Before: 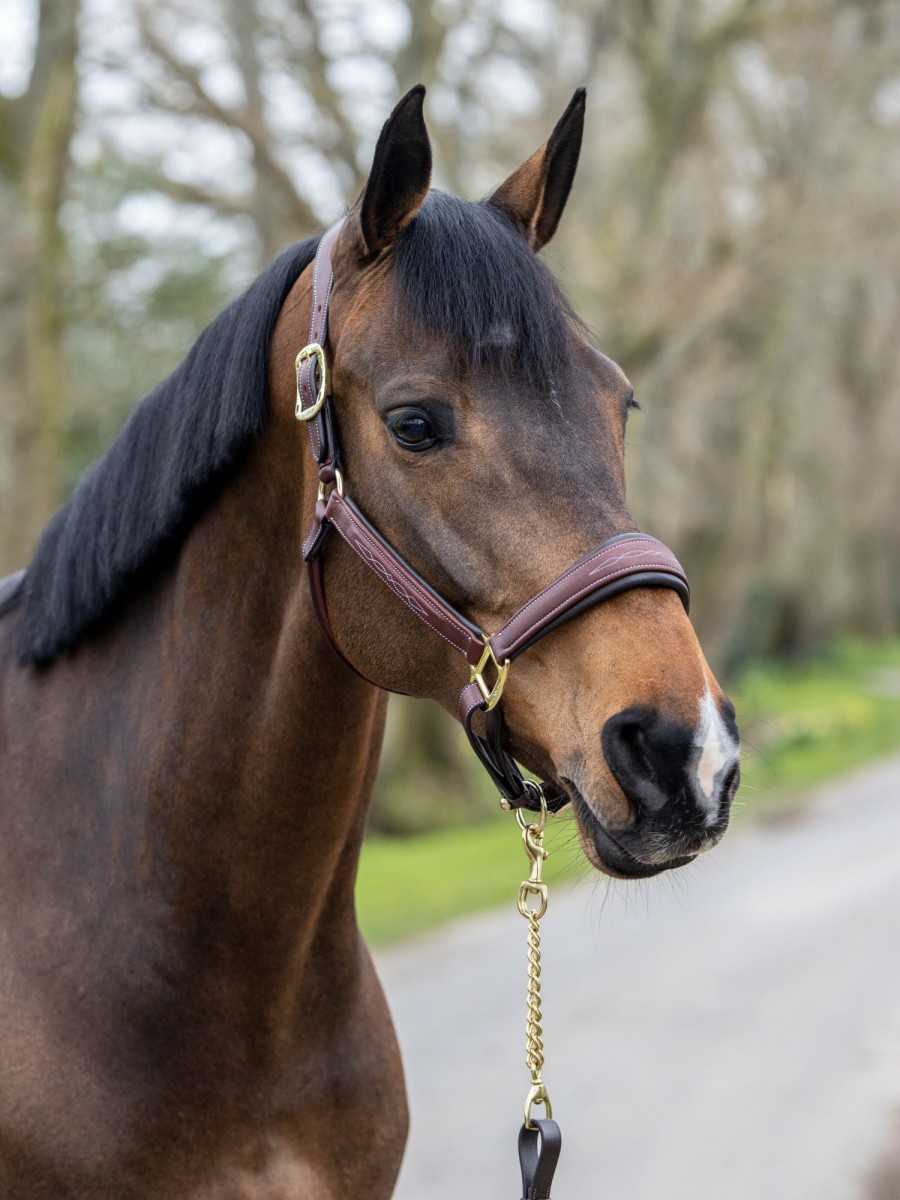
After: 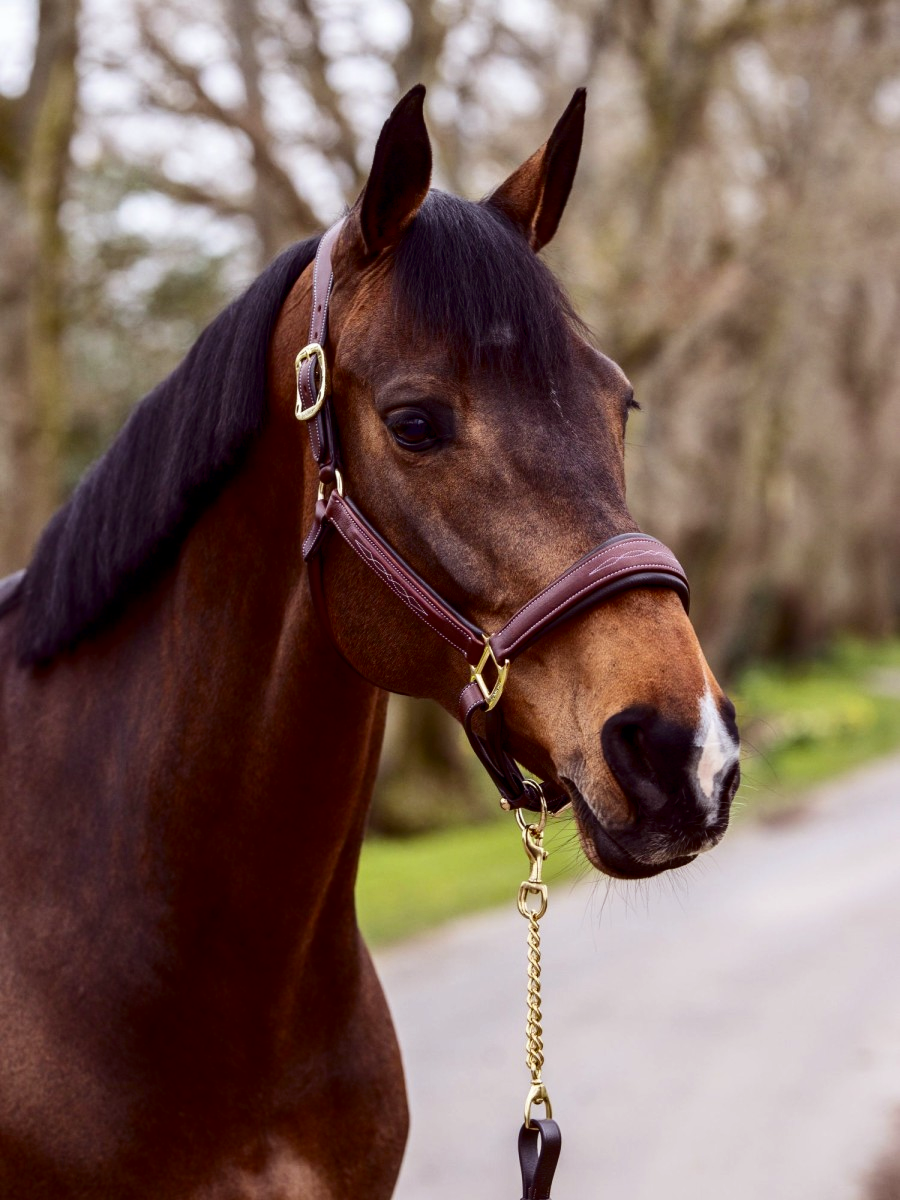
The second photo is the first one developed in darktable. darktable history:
contrast brightness saturation: contrast 0.19, brightness -0.24, saturation 0.11
rgb levels: mode RGB, independent channels, levels [[0, 0.474, 1], [0, 0.5, 1], [0, 0.5, 1]]
